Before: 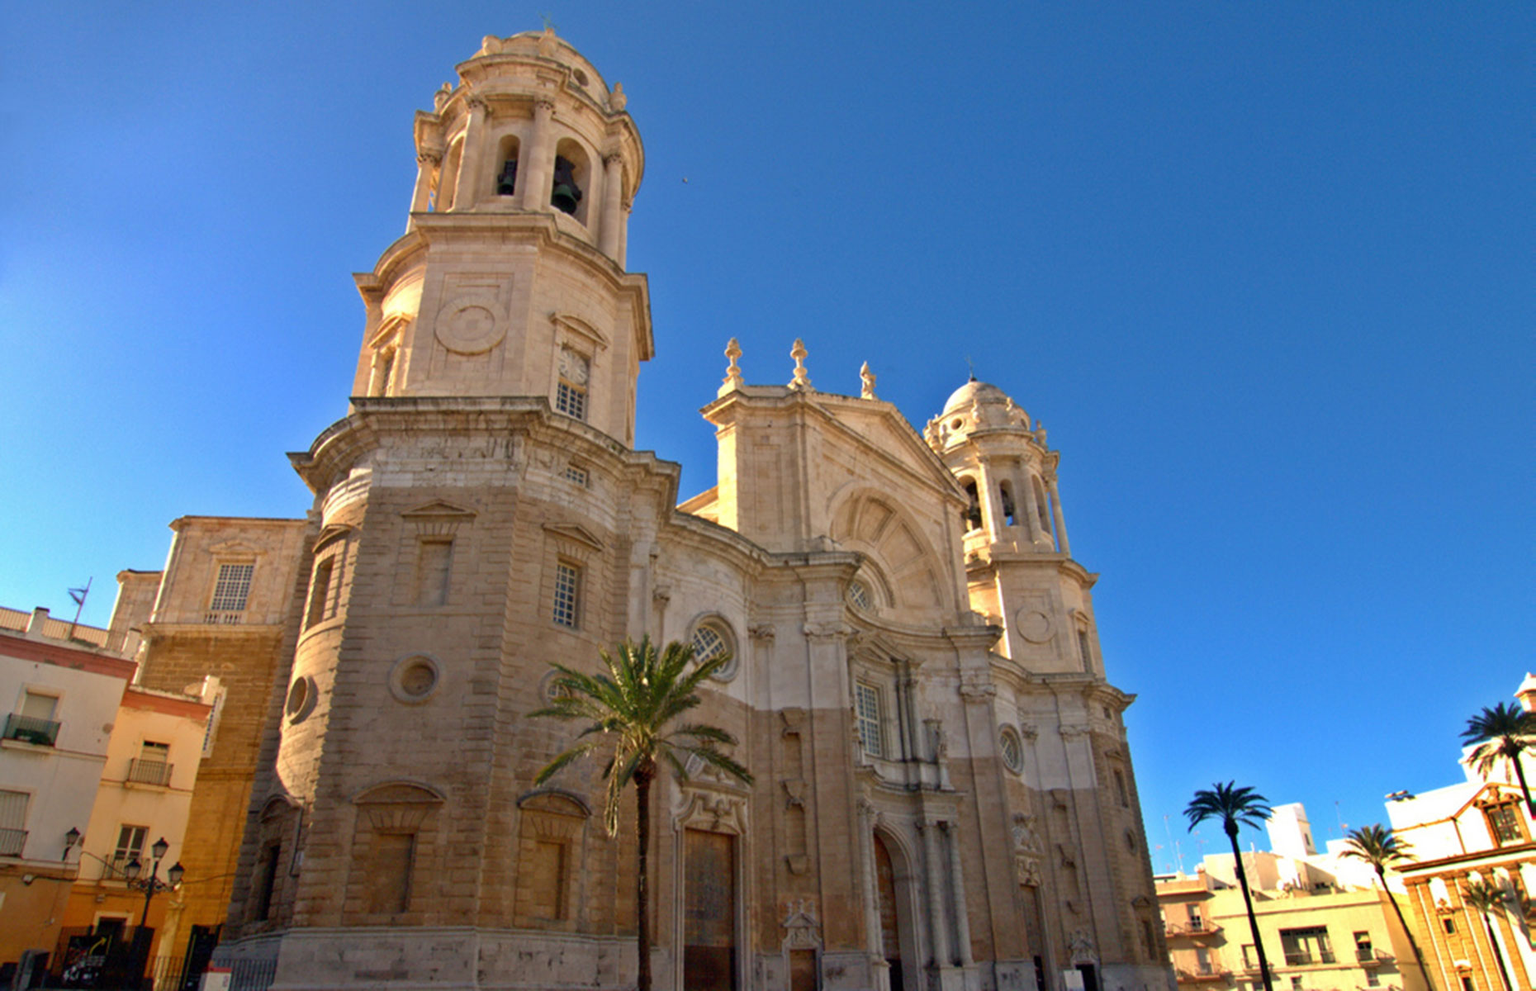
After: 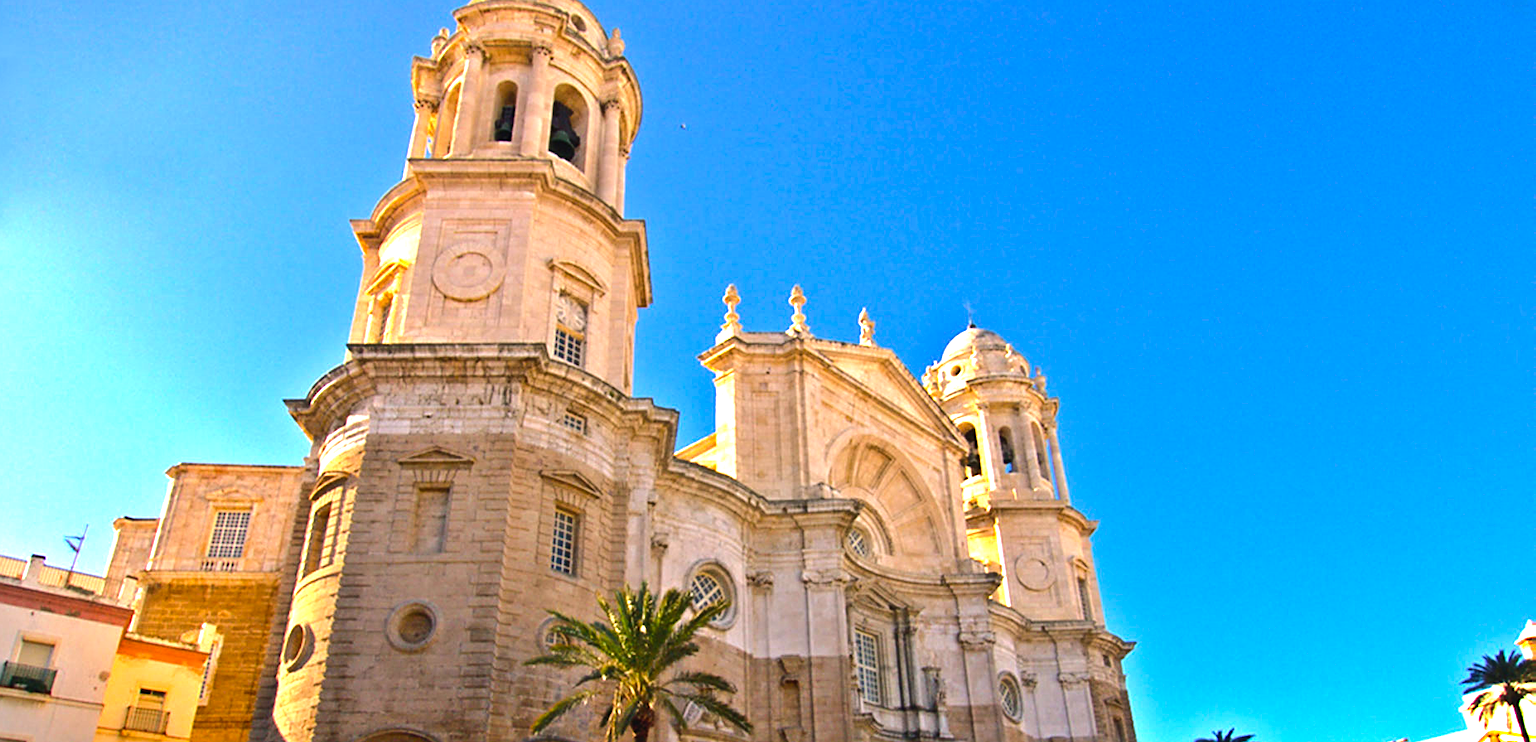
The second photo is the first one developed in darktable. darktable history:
color balance rgb: highlights gain › chroma 1.471%, highlights gain › hue 308.15°, perceptual saturation grading › global saturation 29.502%, perceptual brilliance grading › highlights 17.467%, perceptual brilliance grading › mid-tones 32.601%, perceptual brilliance grading › shadows -30.887%, global vibrance 9.632%
exposure: black level correction -0.005, exposure 0.621 EV, compensate highlight preservation false
crop: left 0.276%, top 5.568%, bottom 19.76%
sharpen: on, module defaults
